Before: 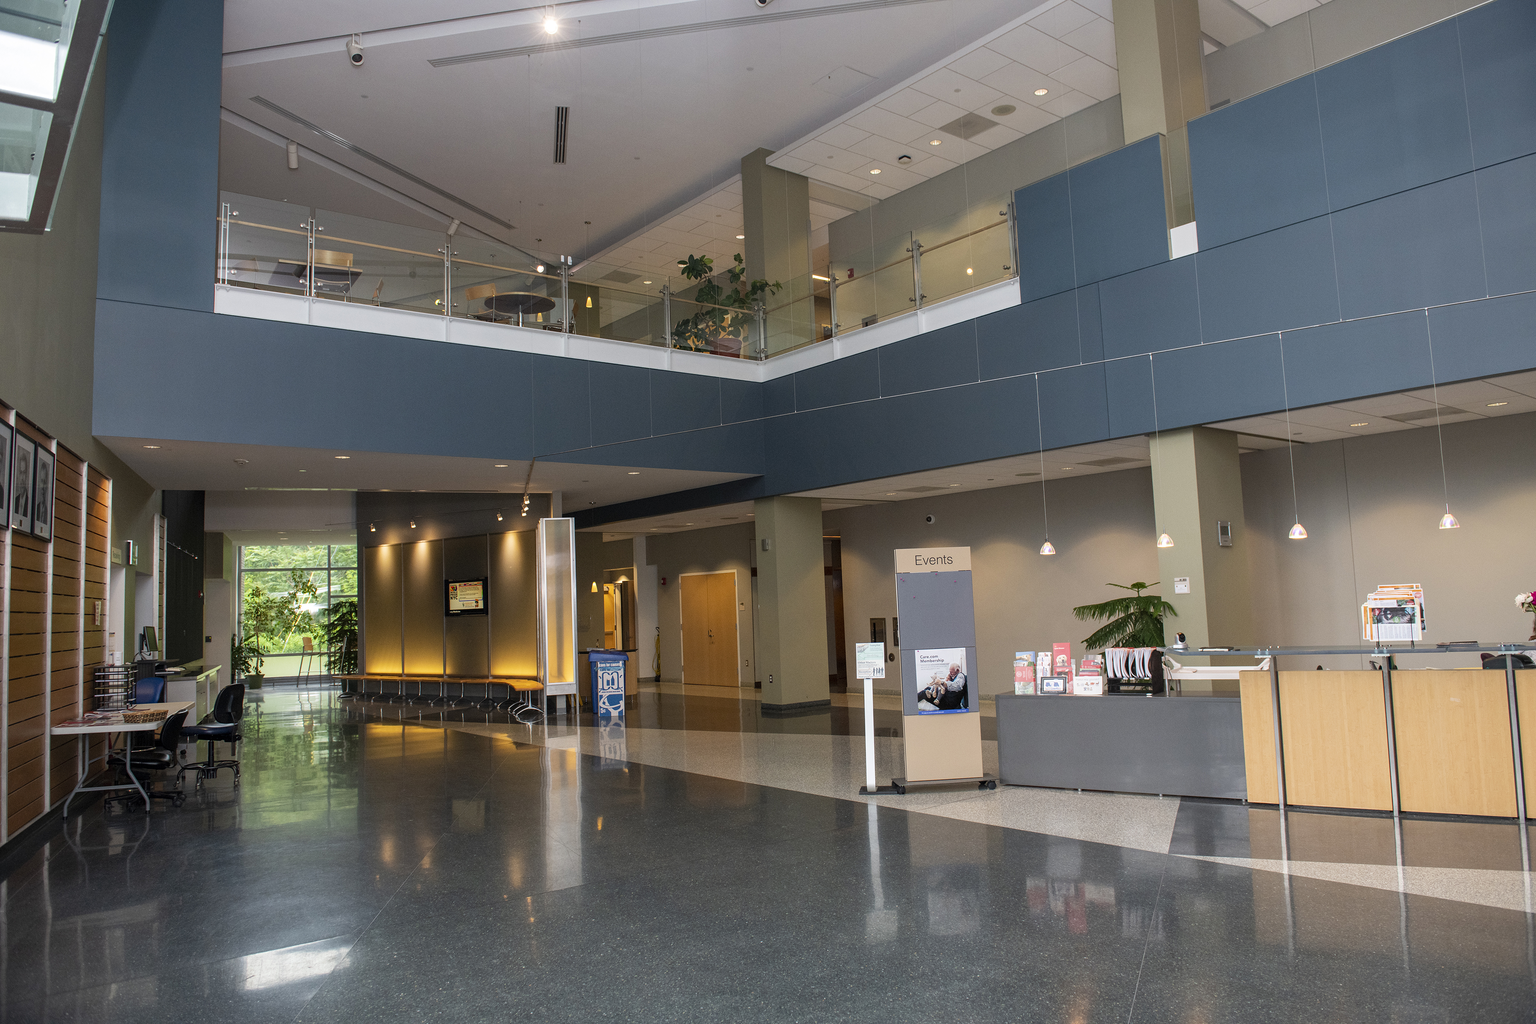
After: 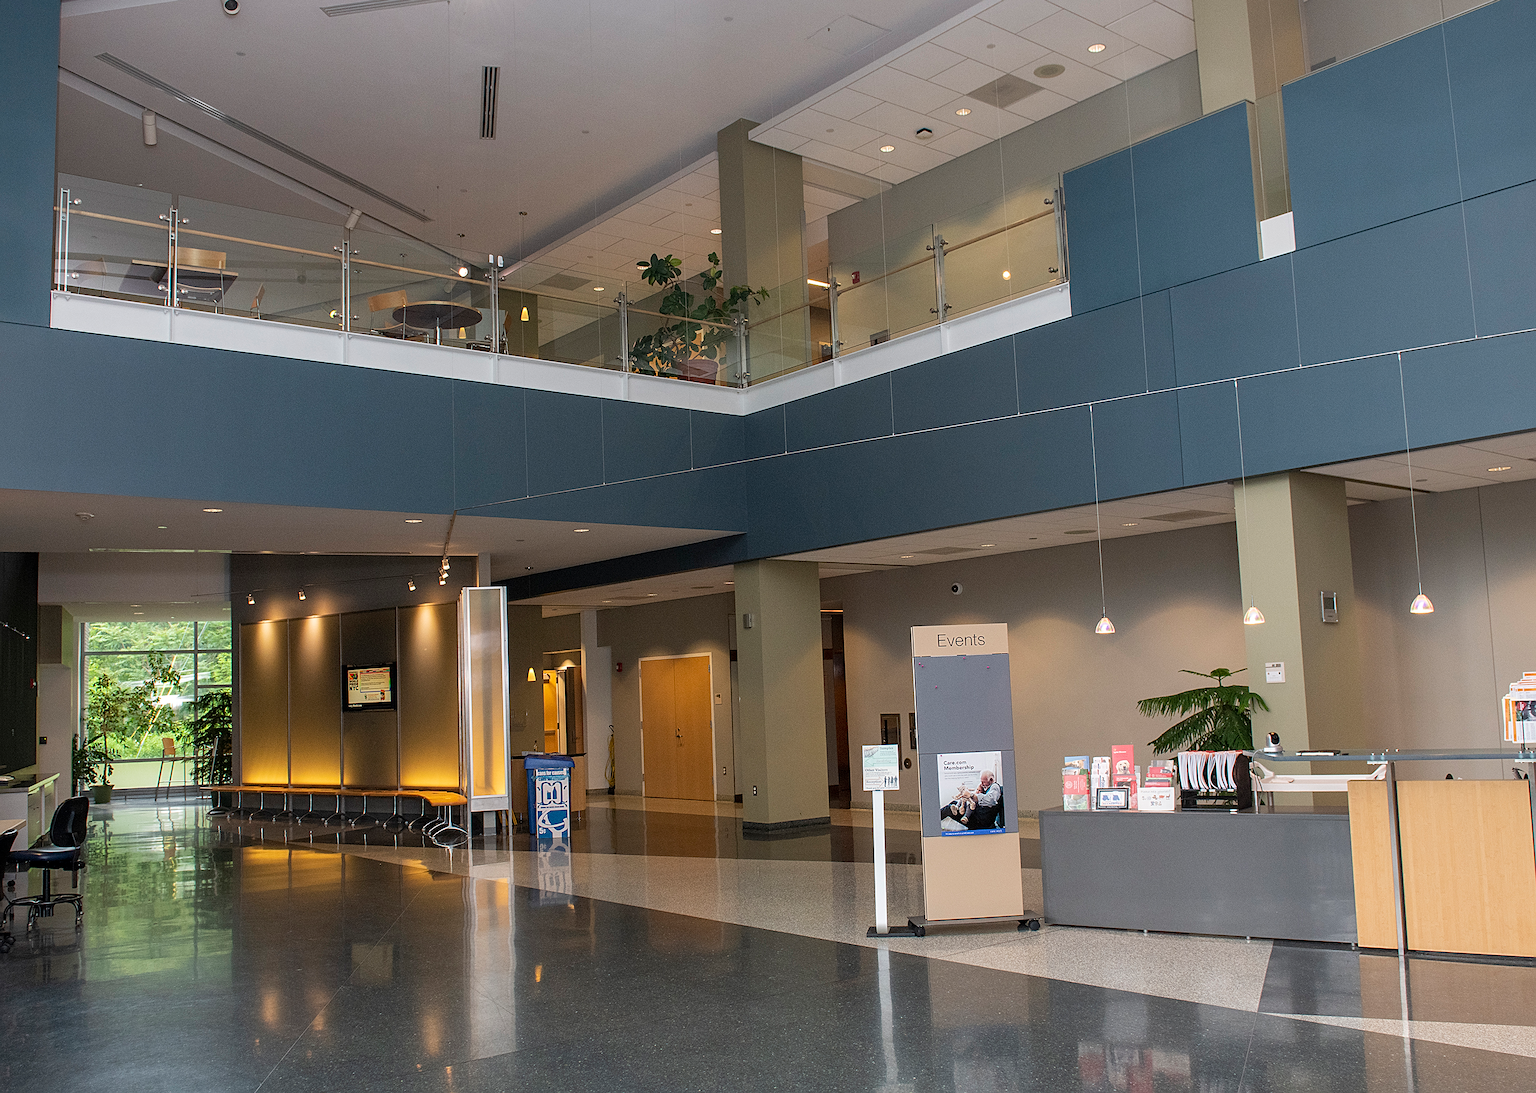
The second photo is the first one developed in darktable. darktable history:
exposure: compensate highlight preservation false
sharpen: on, module defaults
shadows and highlights: shadows 25.91, highlights -25.08
crop: left 11.372%, top 5.305%, right 9.587%, bottom 10.299%
